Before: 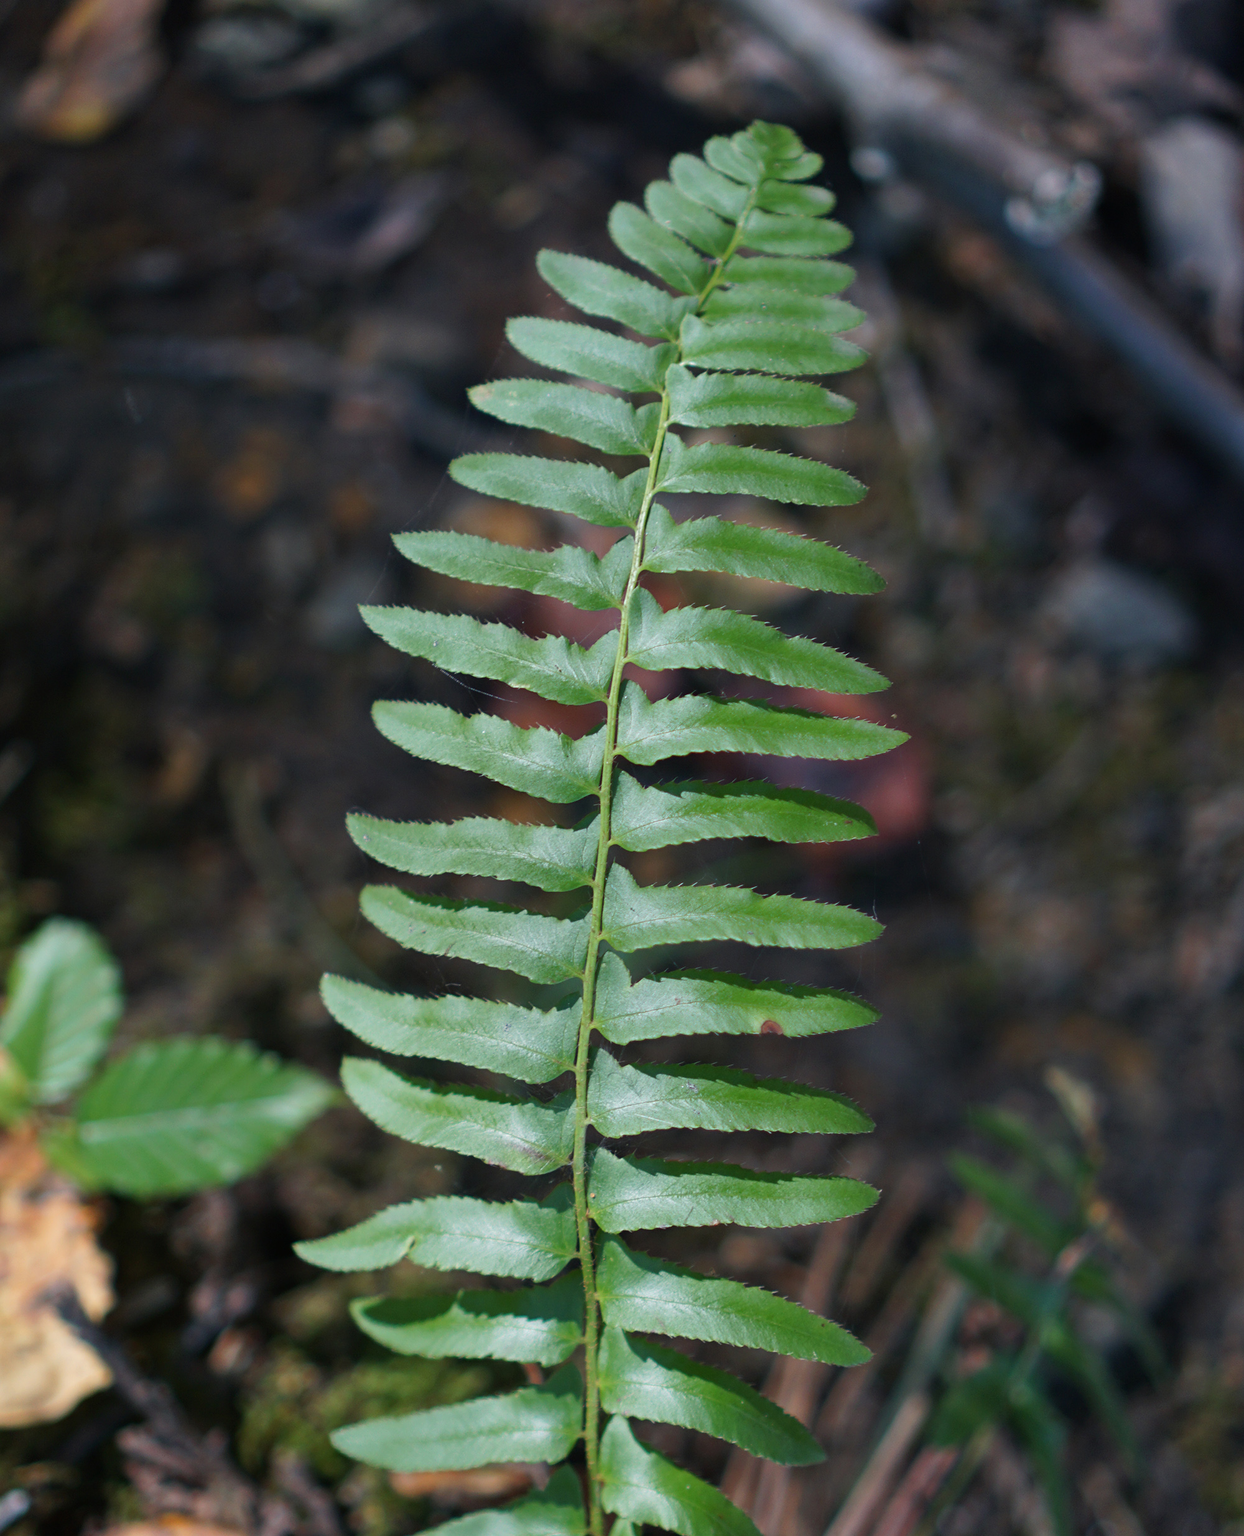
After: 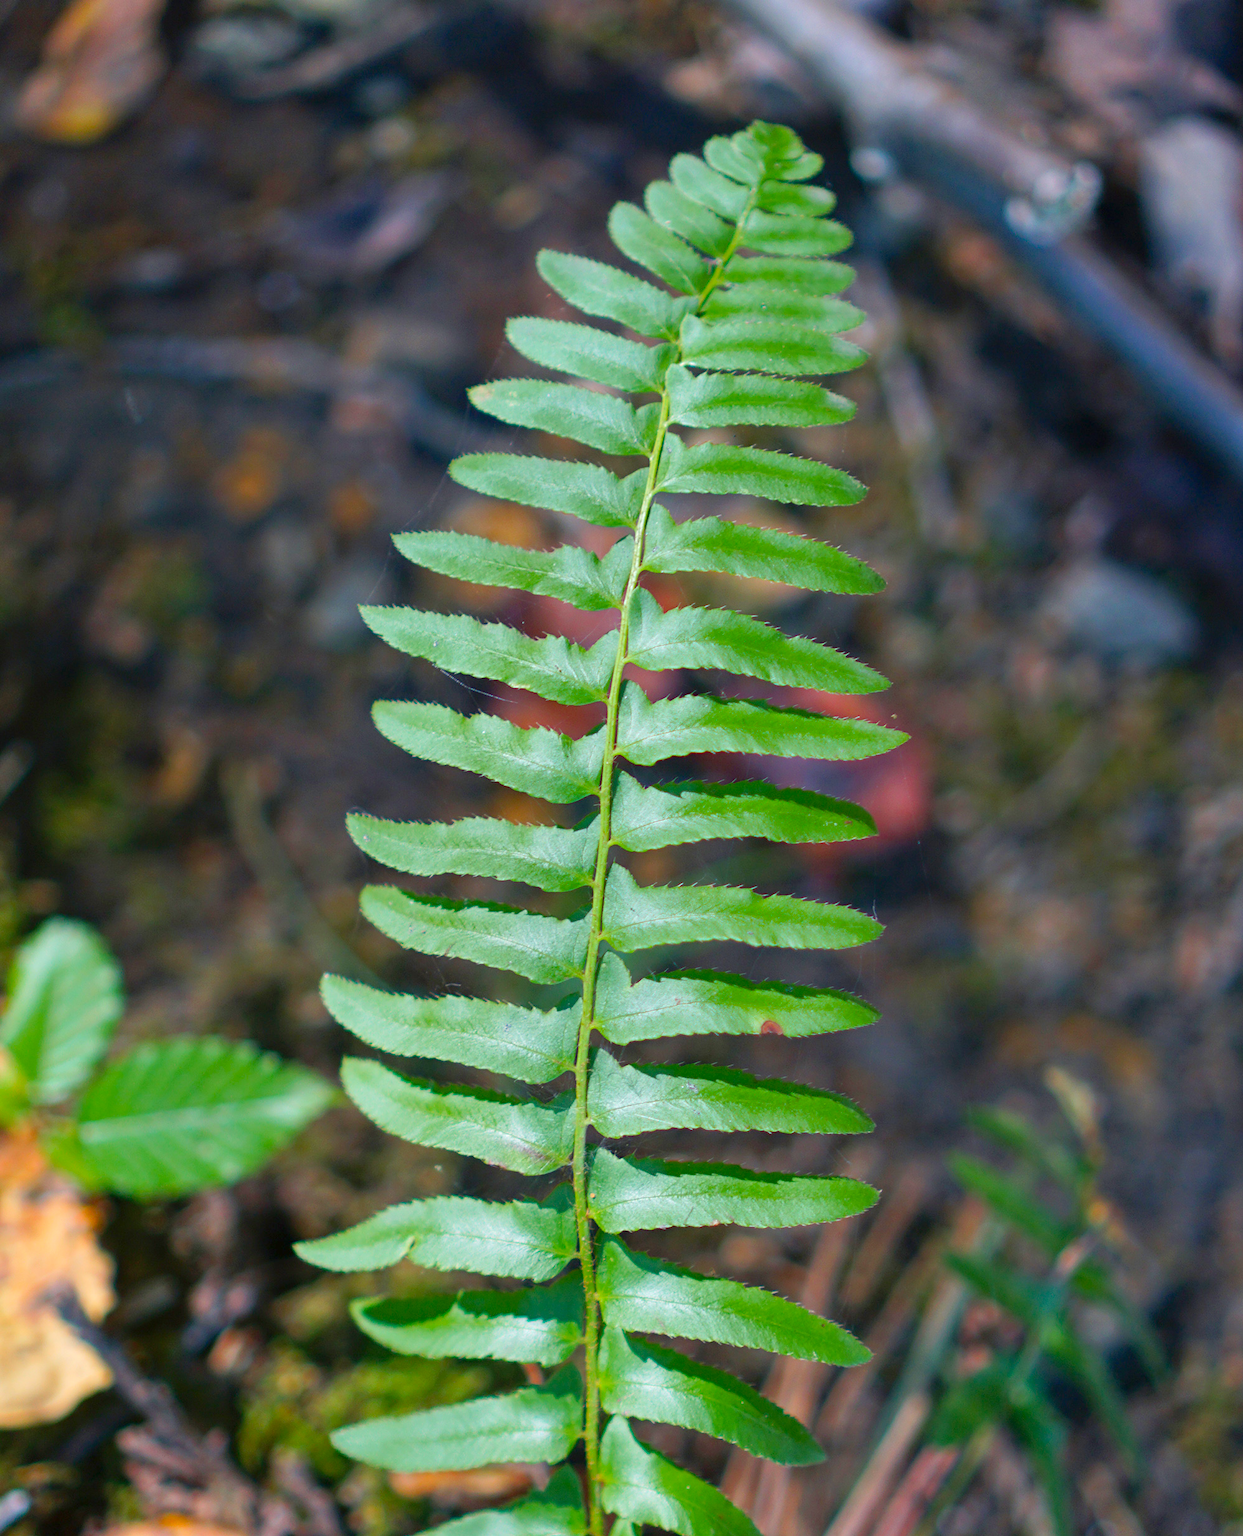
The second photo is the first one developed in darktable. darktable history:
levels: levels [0, 0.43, 0.984]
local contrast: highlights 100%, shadows 100%, detail 120%, midtone range 0.2
color balance rgb: perceptual saturation grading › global saturation 25%, global vibrance 20%
